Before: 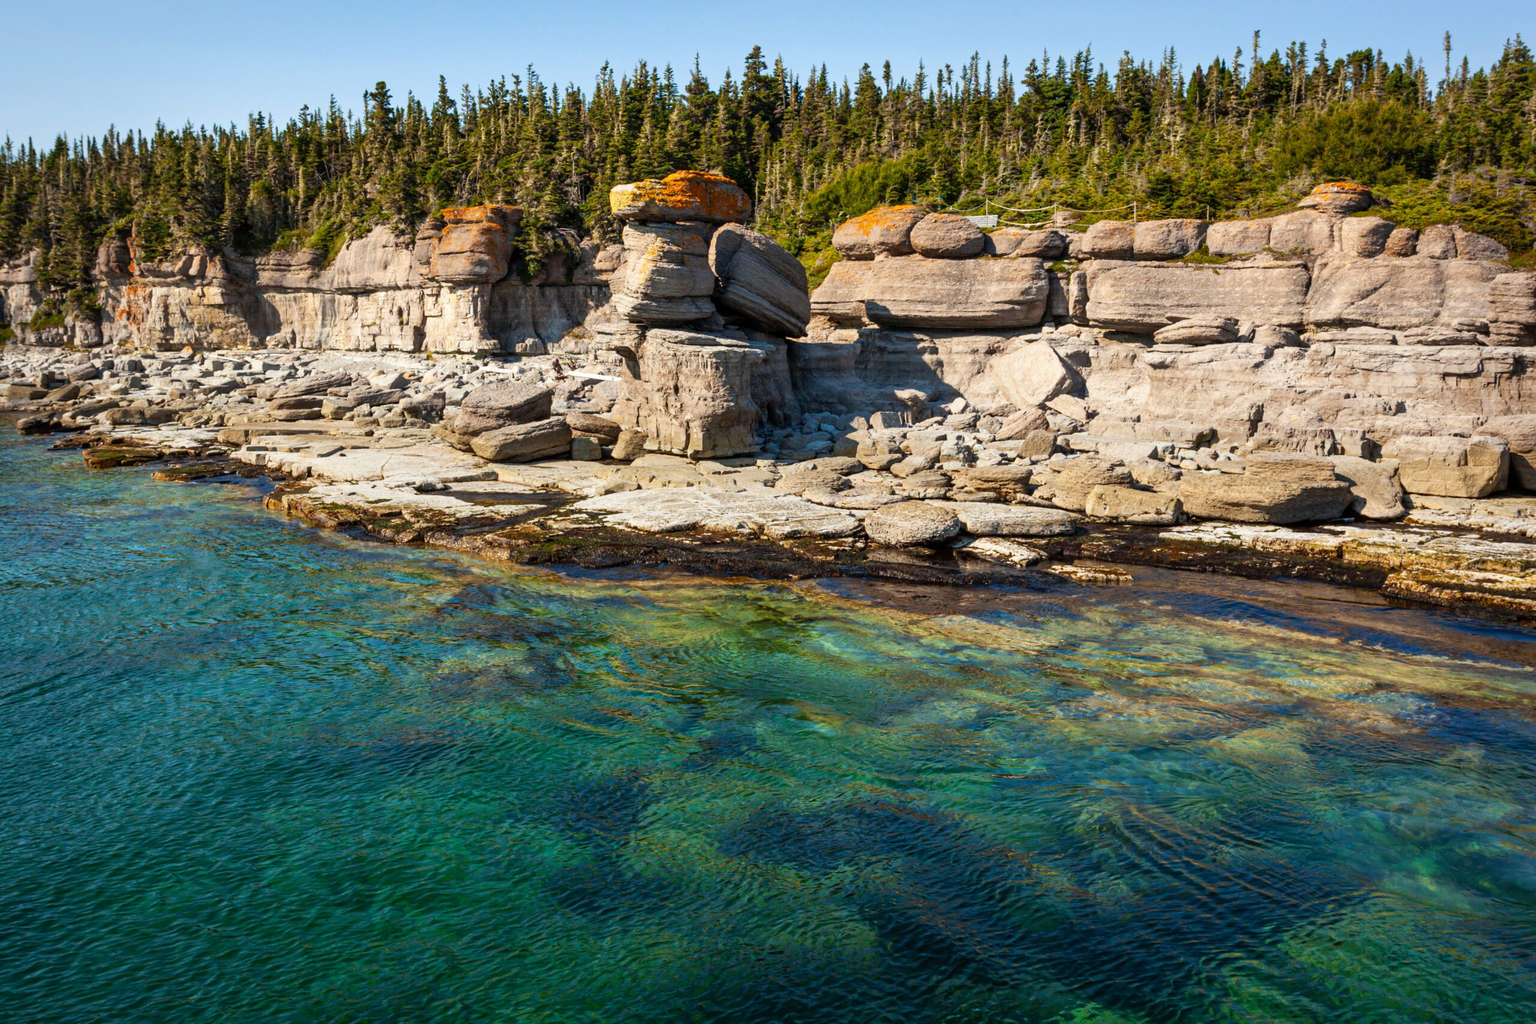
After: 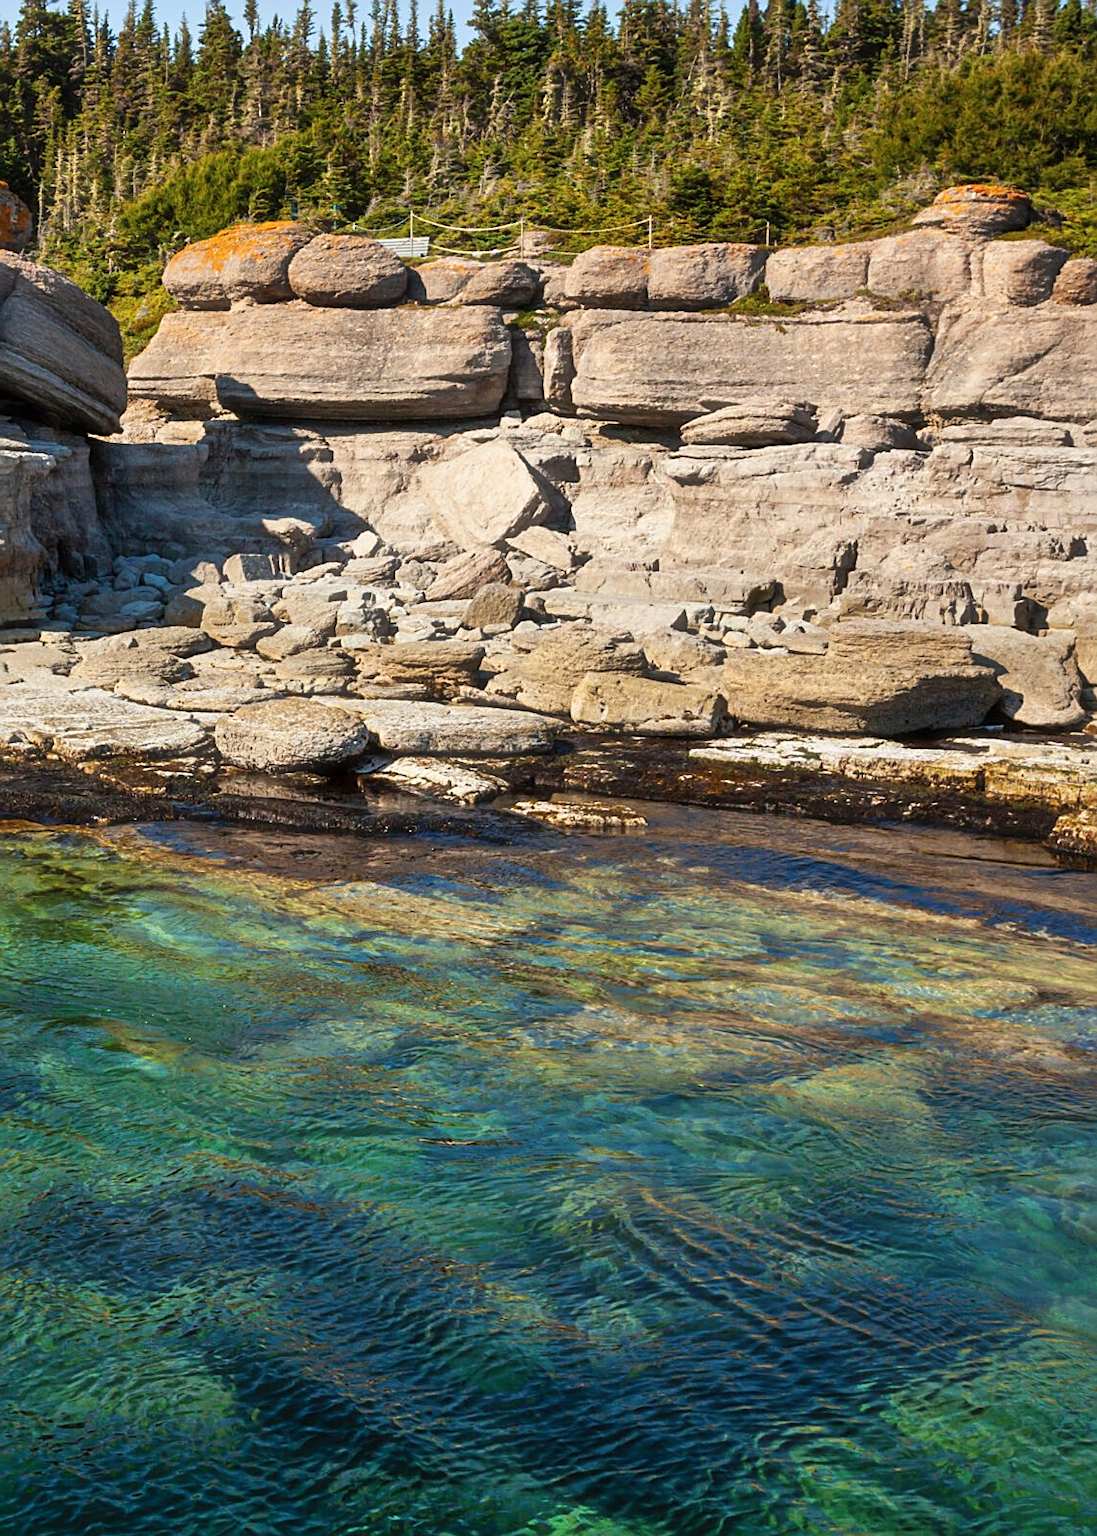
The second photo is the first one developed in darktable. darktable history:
sharpen: on, module defaults
haze removal: strength -0.09, distance 0.358, compatibility mode true, adaptive false
crop: left 47.628%, top 6.643%, right 7.874%
shadows and highlights: low approximation 0.01, soften with gaussian
